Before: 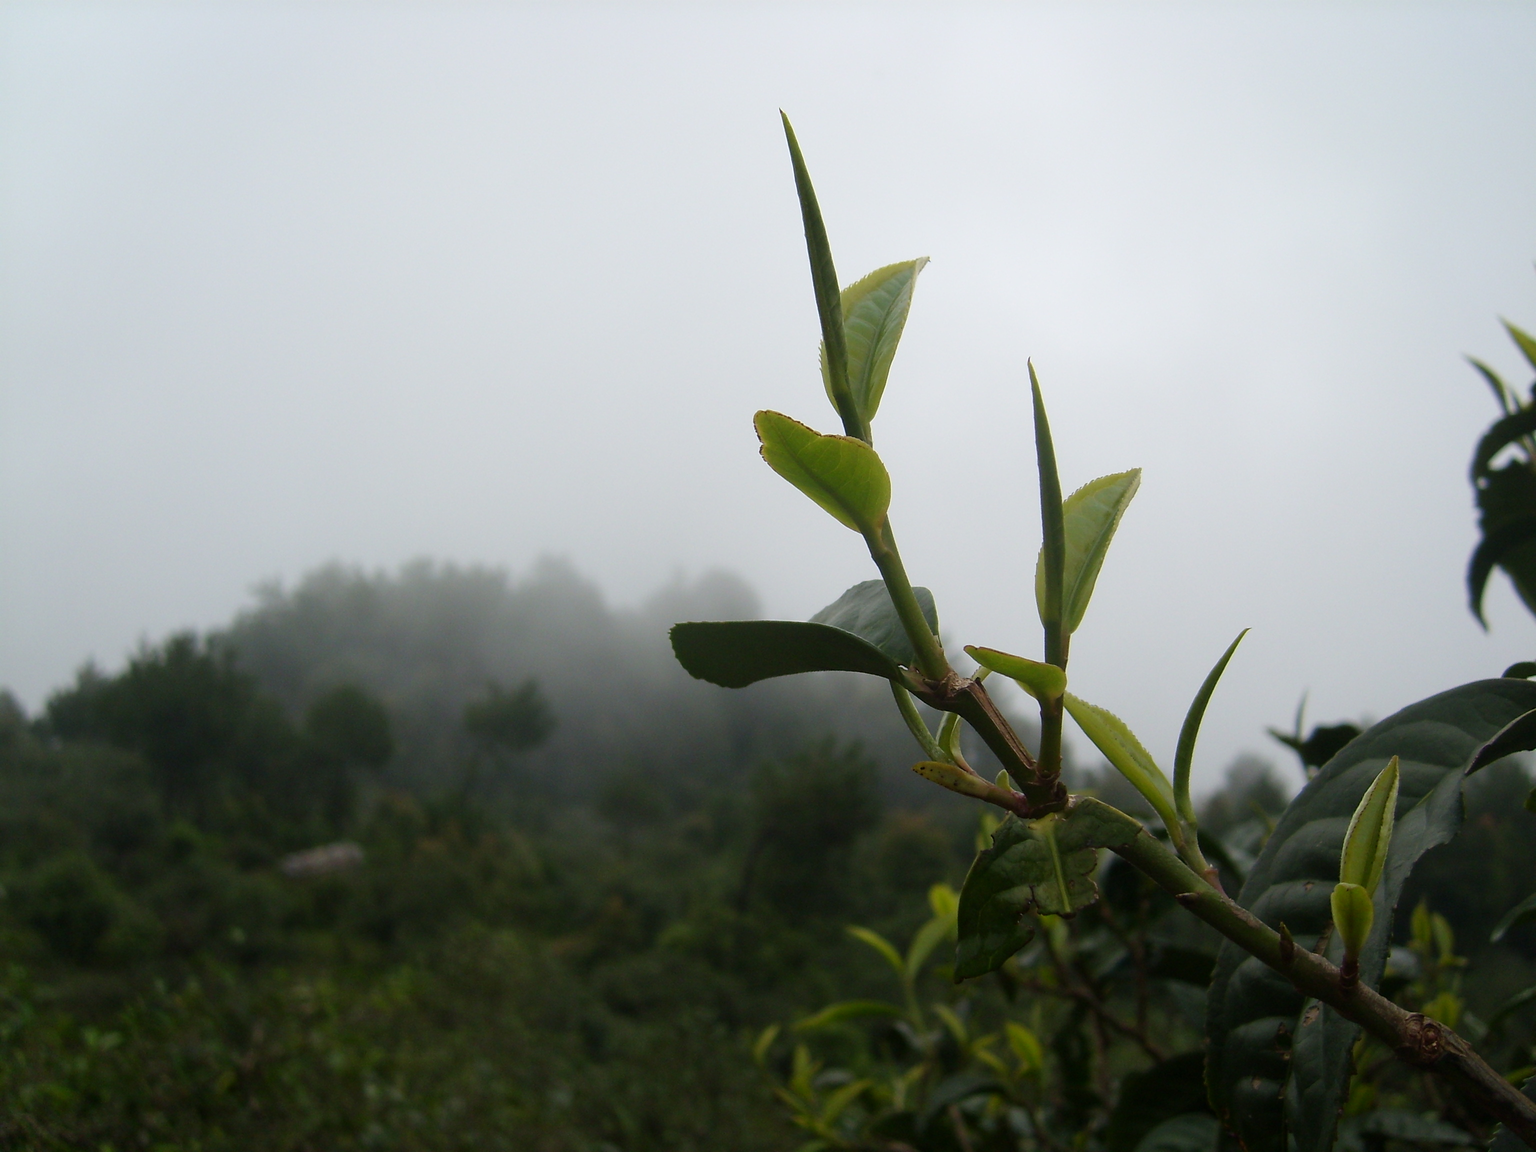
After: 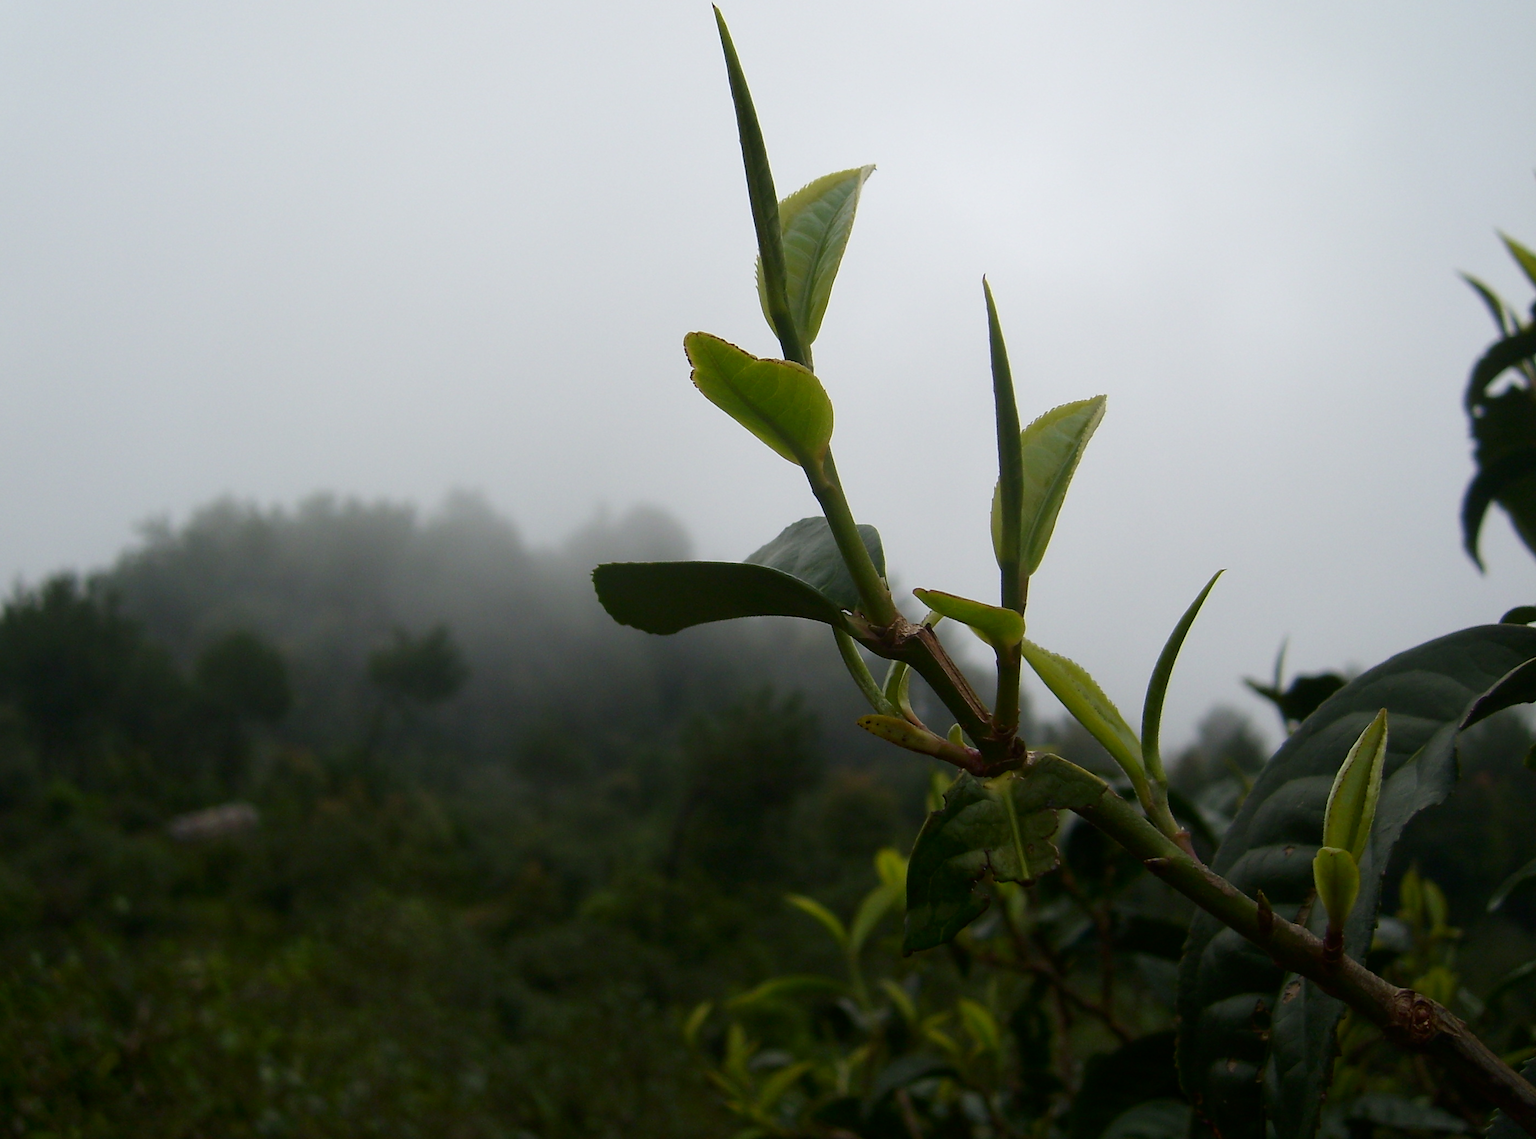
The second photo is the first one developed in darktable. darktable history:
tone equalizer: on, module defaults
contrast brightness saturation: brightness -0.09
crop and rotate: left 8.262%, top 9.226%
